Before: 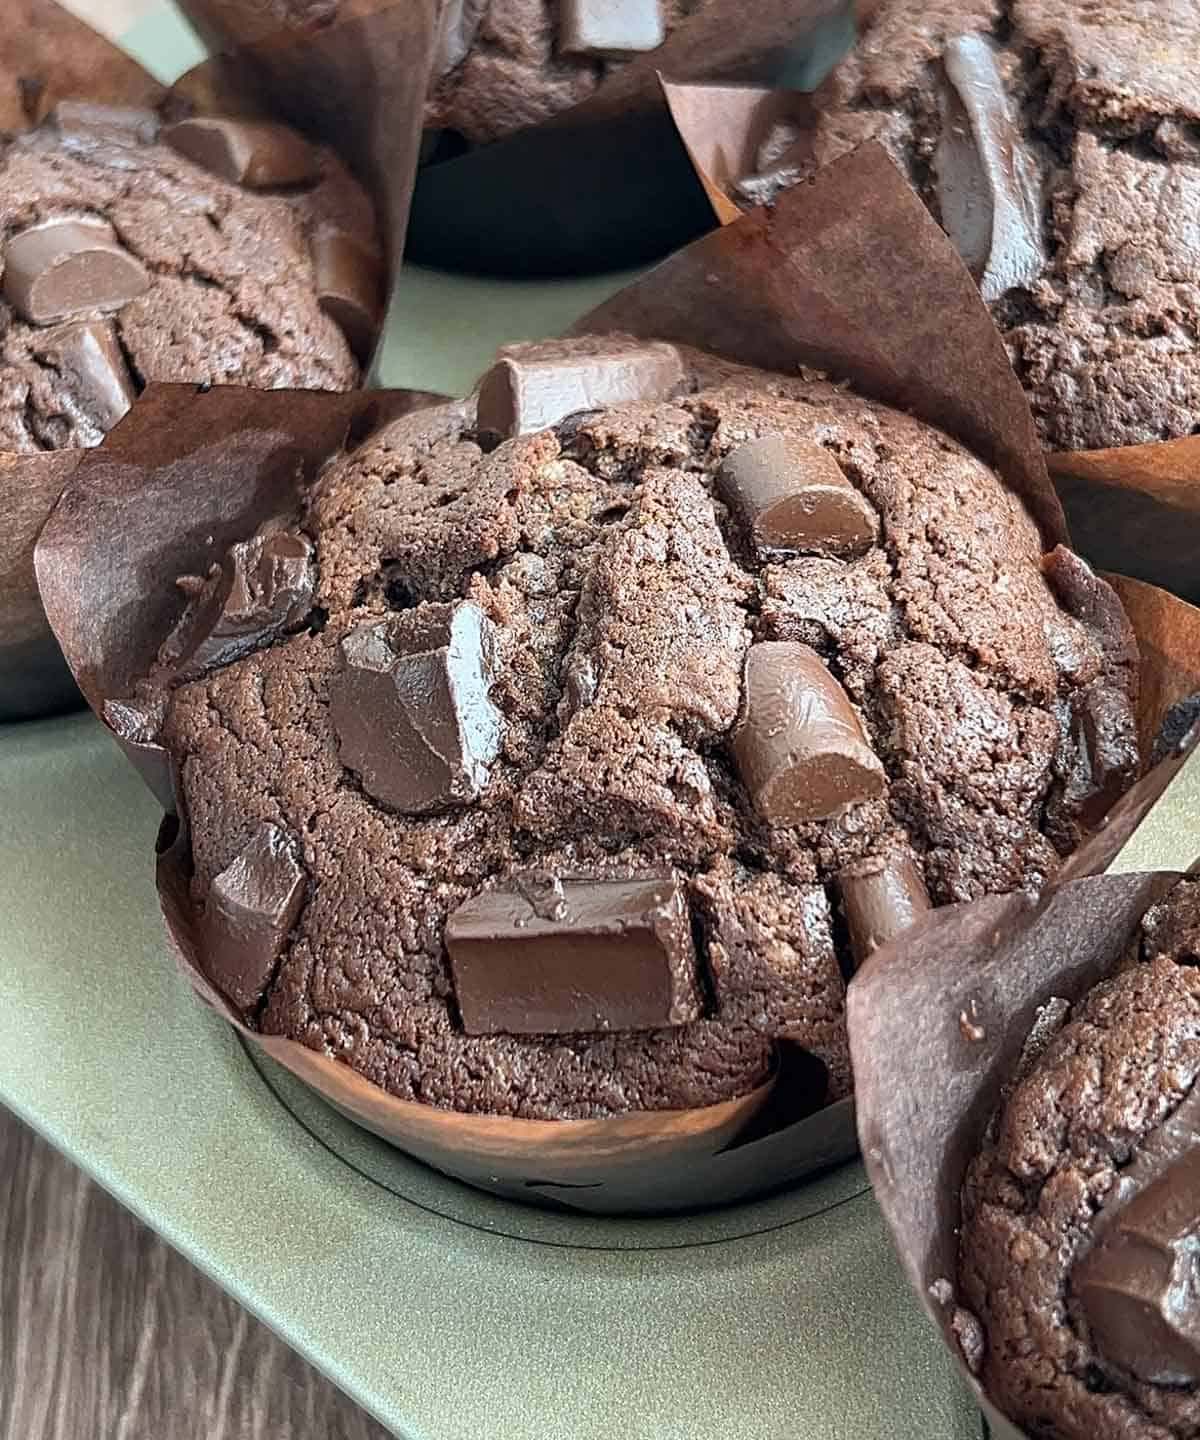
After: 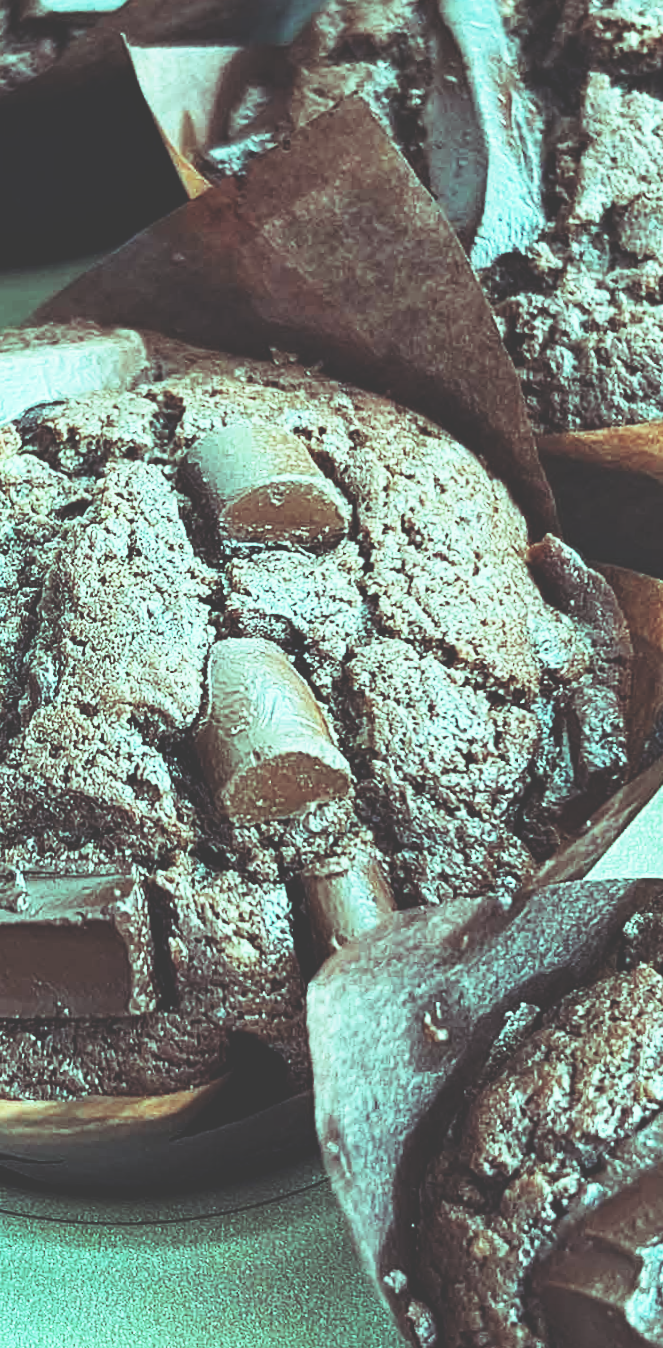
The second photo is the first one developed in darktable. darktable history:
rotate and perspective: rotation 0.062°, lens shift (vertical) 0.115, lens shift (horizontal) -0.133, crop left 0.047, crop right 0.94, crop top 0.061, crop bottom 0.94
color balance rgb: shadows lift › luminance 0.49%, shadows lift › chroma 6.83%, shadows lift › hue 300.29°, power › hue 208.98°, highlights gain › luminance 20.24%, highlights gain › chroma 13.17%, highlights gain › hue 173.85°, perceptual saturation grading › global saturation 18.05%
base curve: curves: ch0 [(0, 0.036) (0.007, 0.037) (0.604, 0.887) (1, 1)], preserve colors none
crop: left 41.402%
contrast brightness saturation: contrast -0.05, saturation -0.41
haze removal: compatibility mode true, adaptive false
